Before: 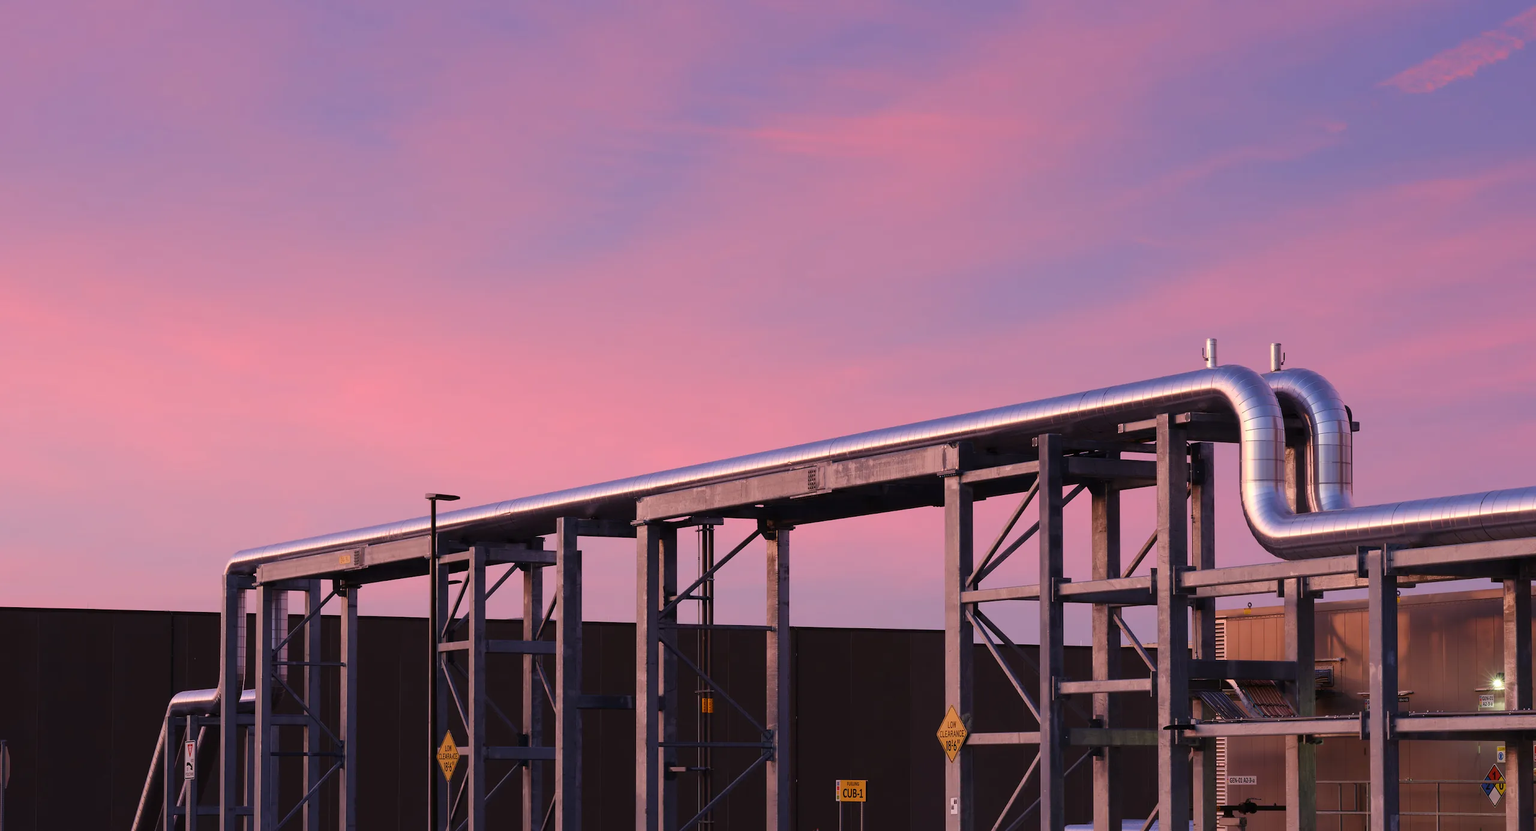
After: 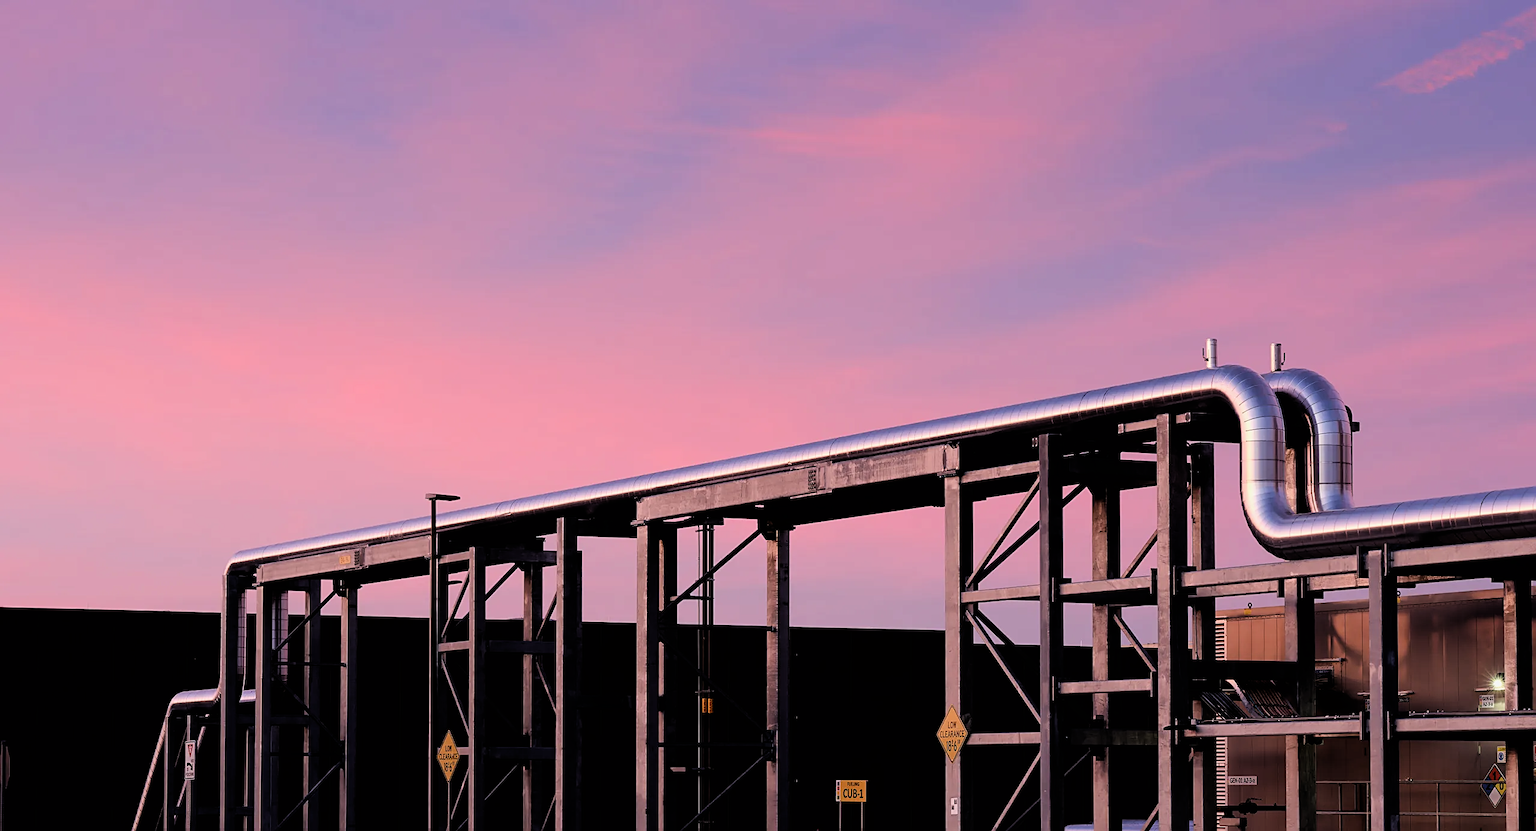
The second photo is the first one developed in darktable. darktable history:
filmic rgb: black relative exposure -3.99 EV, white relative exposure 2.99 EV, hardness 3, contrast 1.492
sharpen: on, module defaults
